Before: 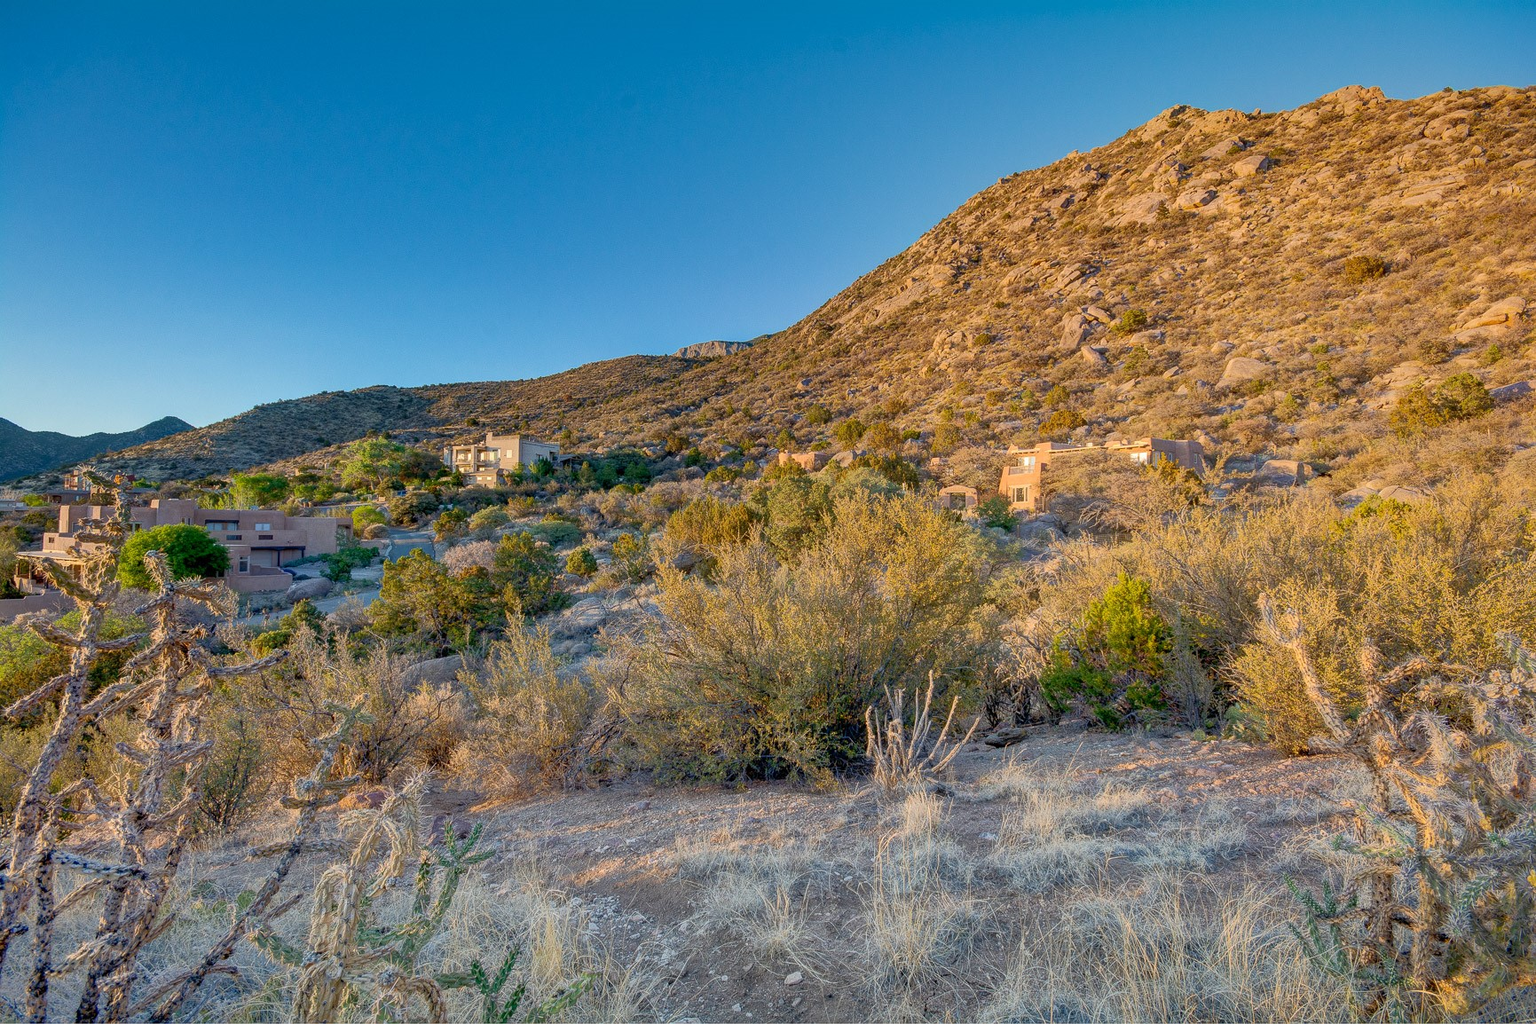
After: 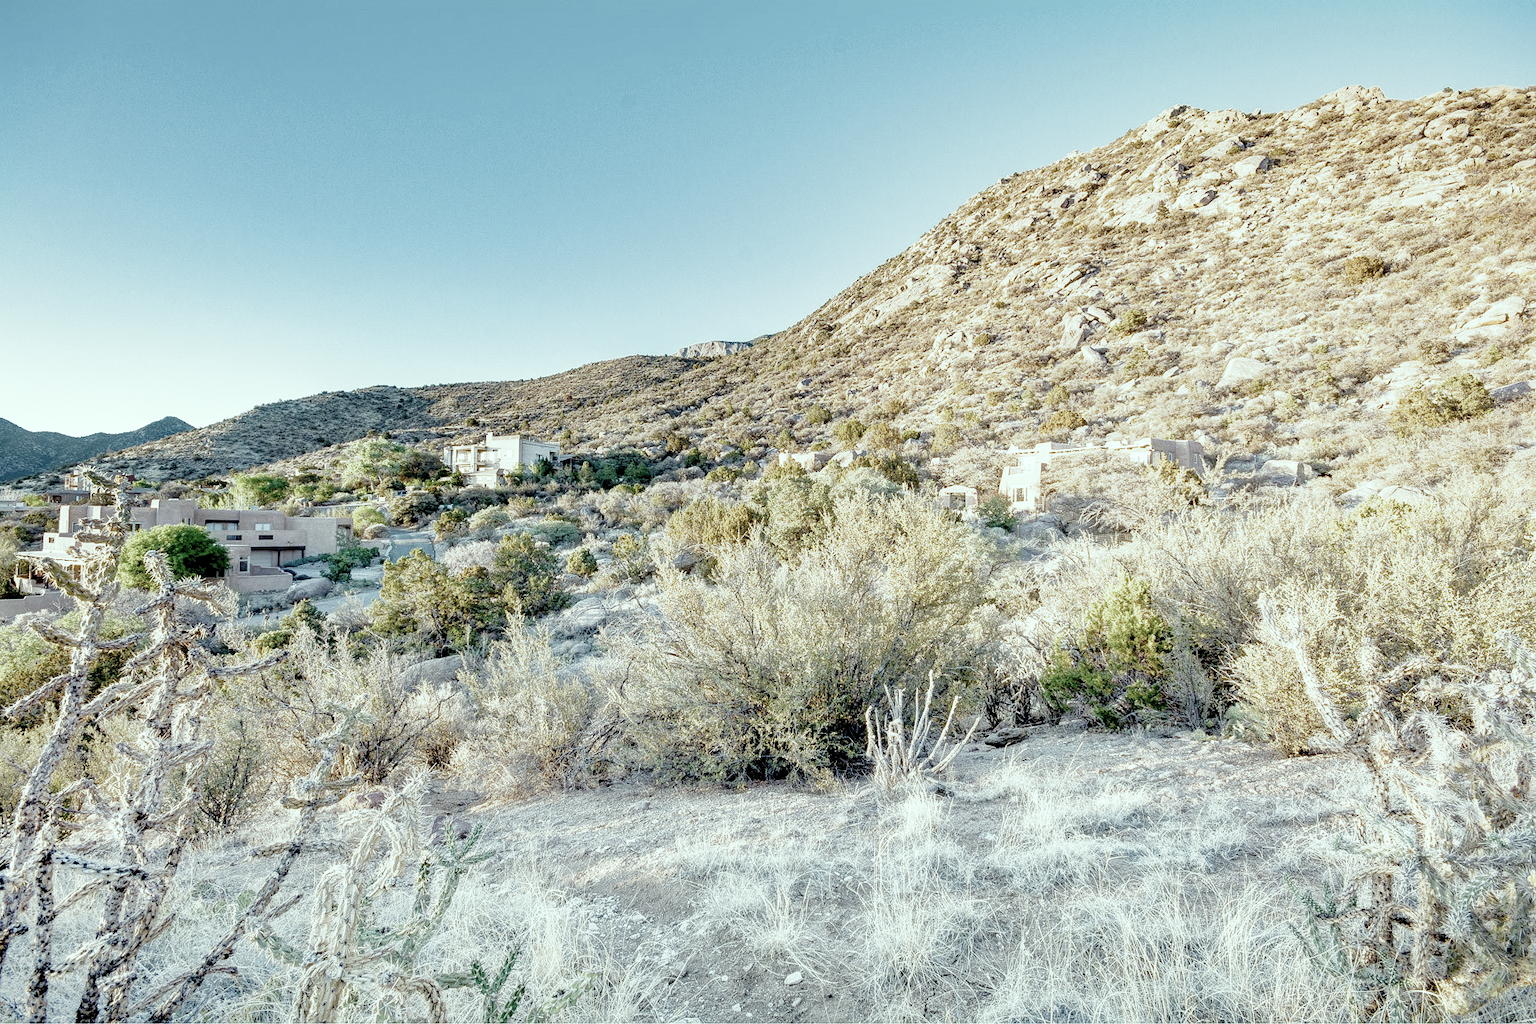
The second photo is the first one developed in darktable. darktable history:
exposure: black level correction 0, exposure 1.446 EV, compensate highlight preservation false
color correction: highlights a* -6.32, highlights b* 0.605
filmic rgb: black relative exposure -5.1 EV, white relative exposure 3.51 EV, hardness 3.17, contrast 1.202, highlights saturation mix -30.72%, preserve chrominance no, color science v4 (2020), contrast in shadows soft
